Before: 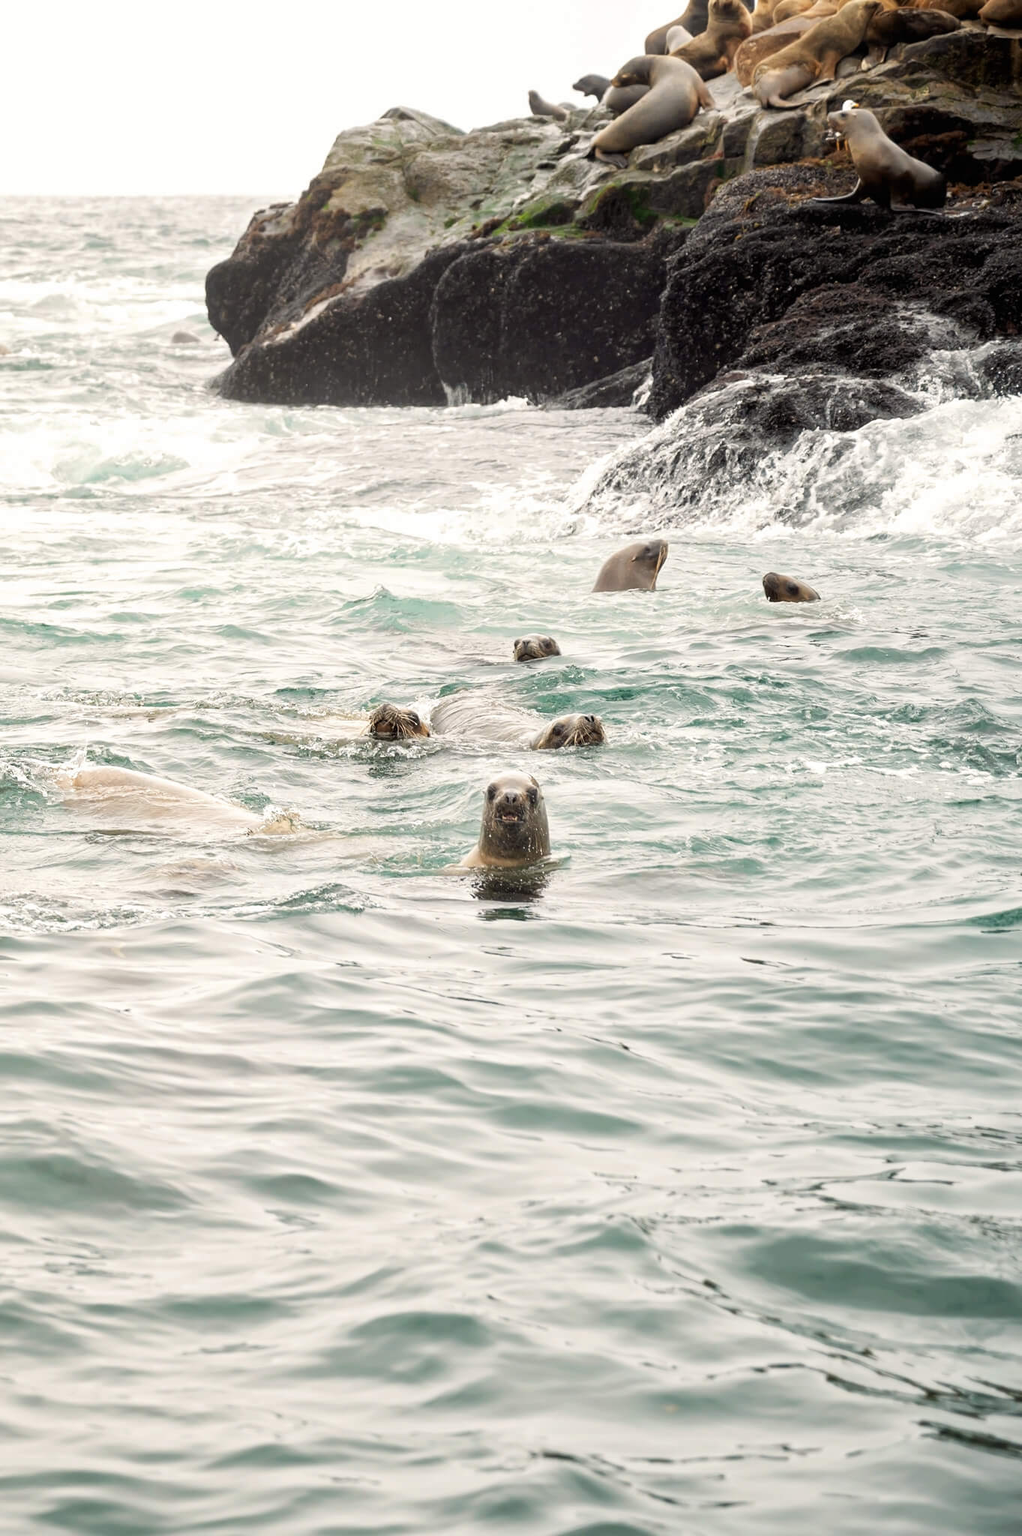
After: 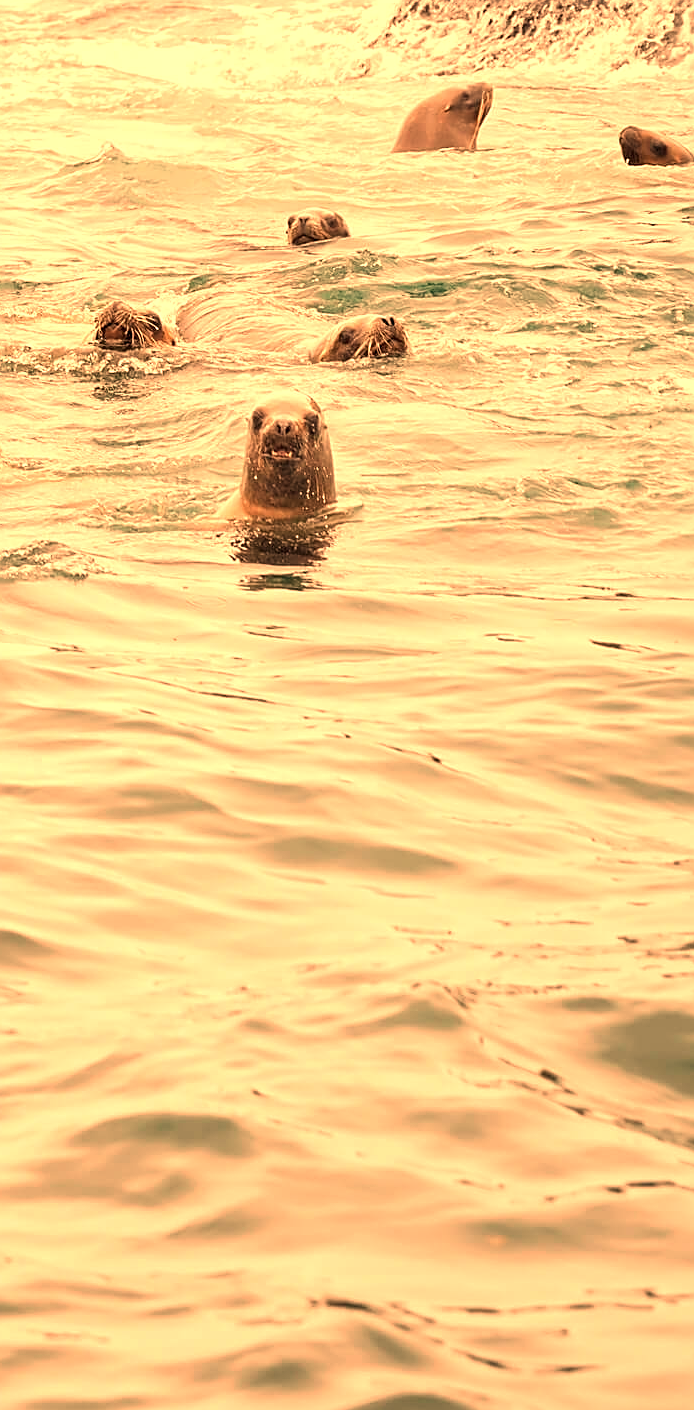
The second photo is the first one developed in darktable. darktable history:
sharpen: on, module defaults
white balance: red 1.467, blue 0.684
crop and rotate: left 29.237%, top 31.152%, right 19.807%
shadows and highlights: shadows -10, white point adjustment 1.5, highlights 10
